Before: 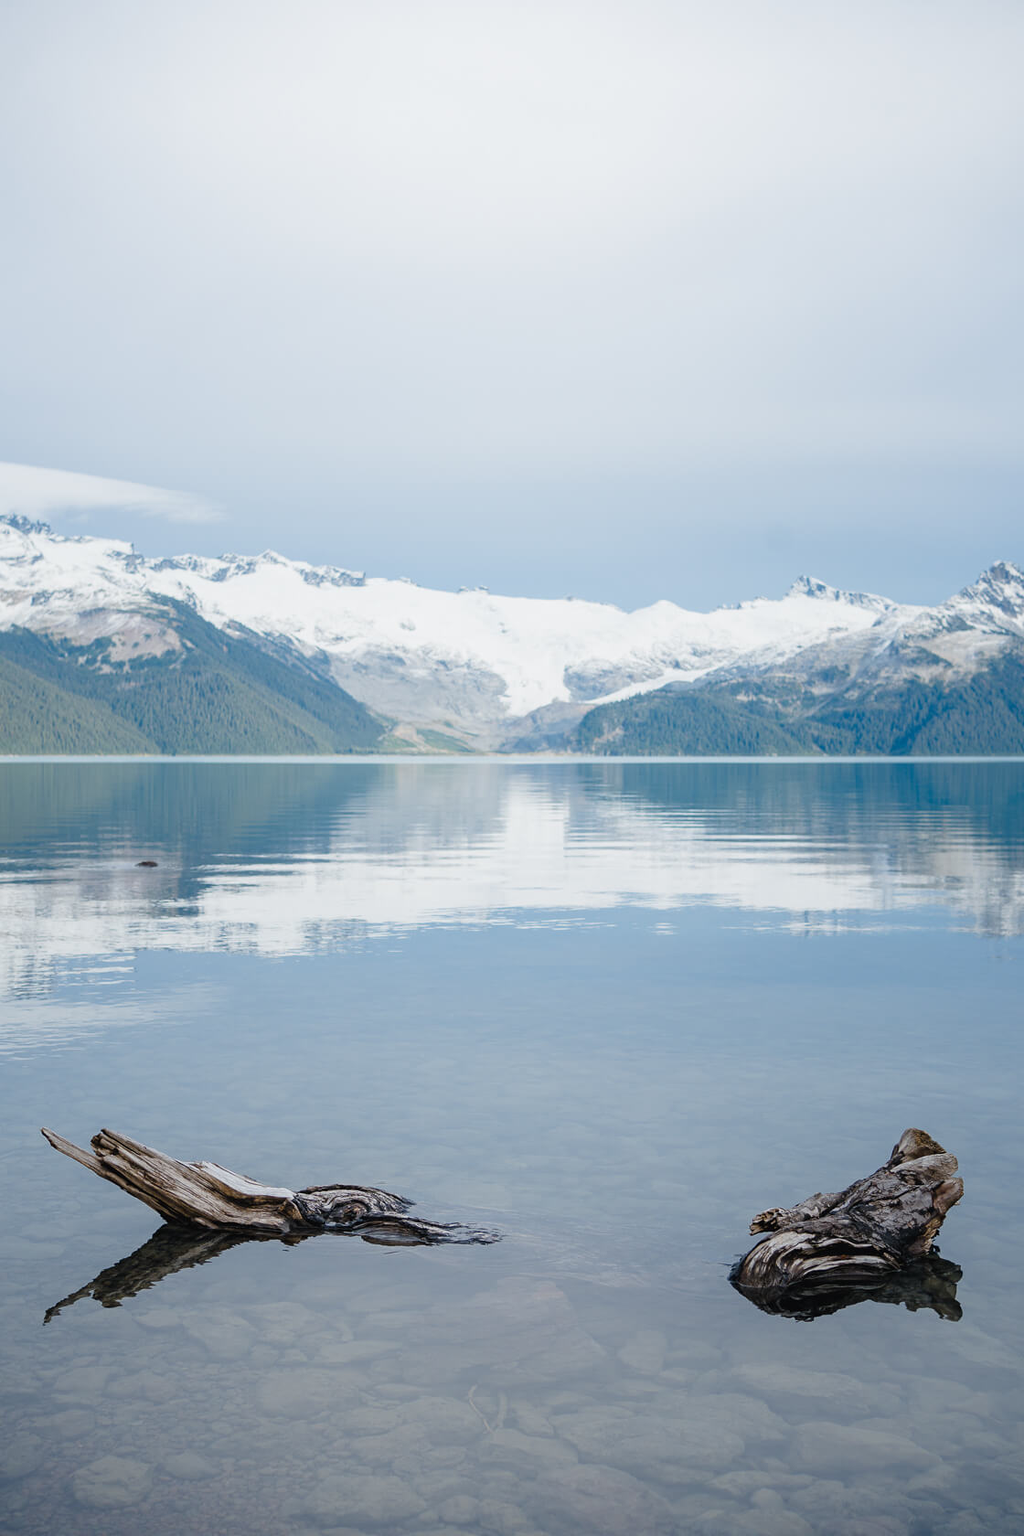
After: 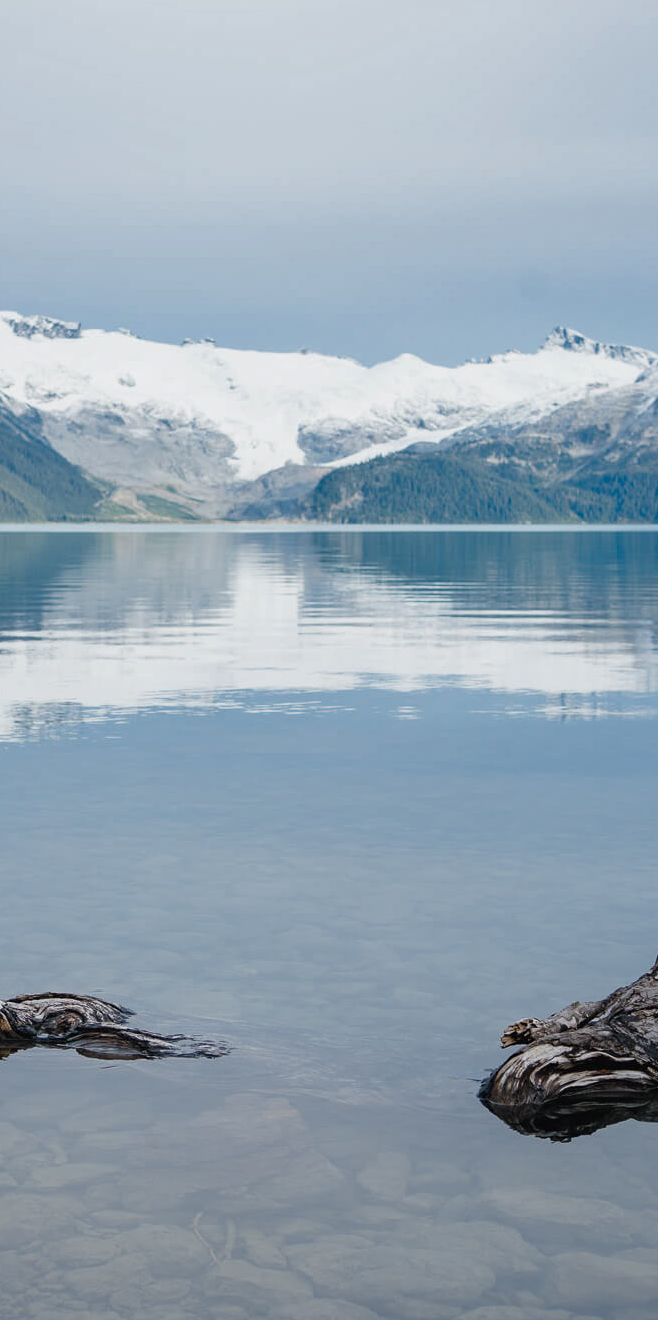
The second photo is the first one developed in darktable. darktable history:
crop and rotate: left 28.512%, top 18.042%, right 12.671%, bottom 3.366%
shadows and highlights: soften with gaussian
